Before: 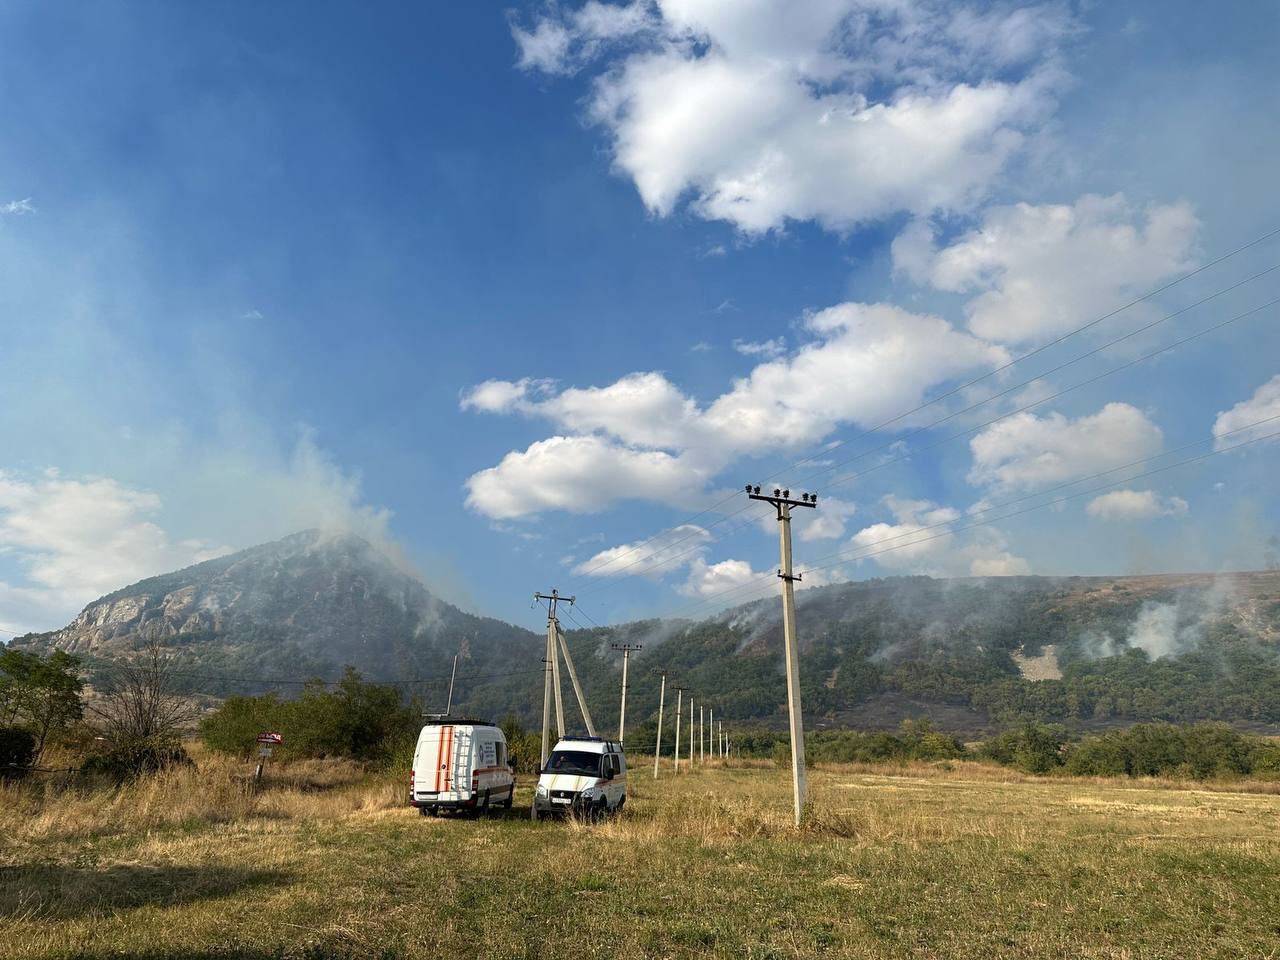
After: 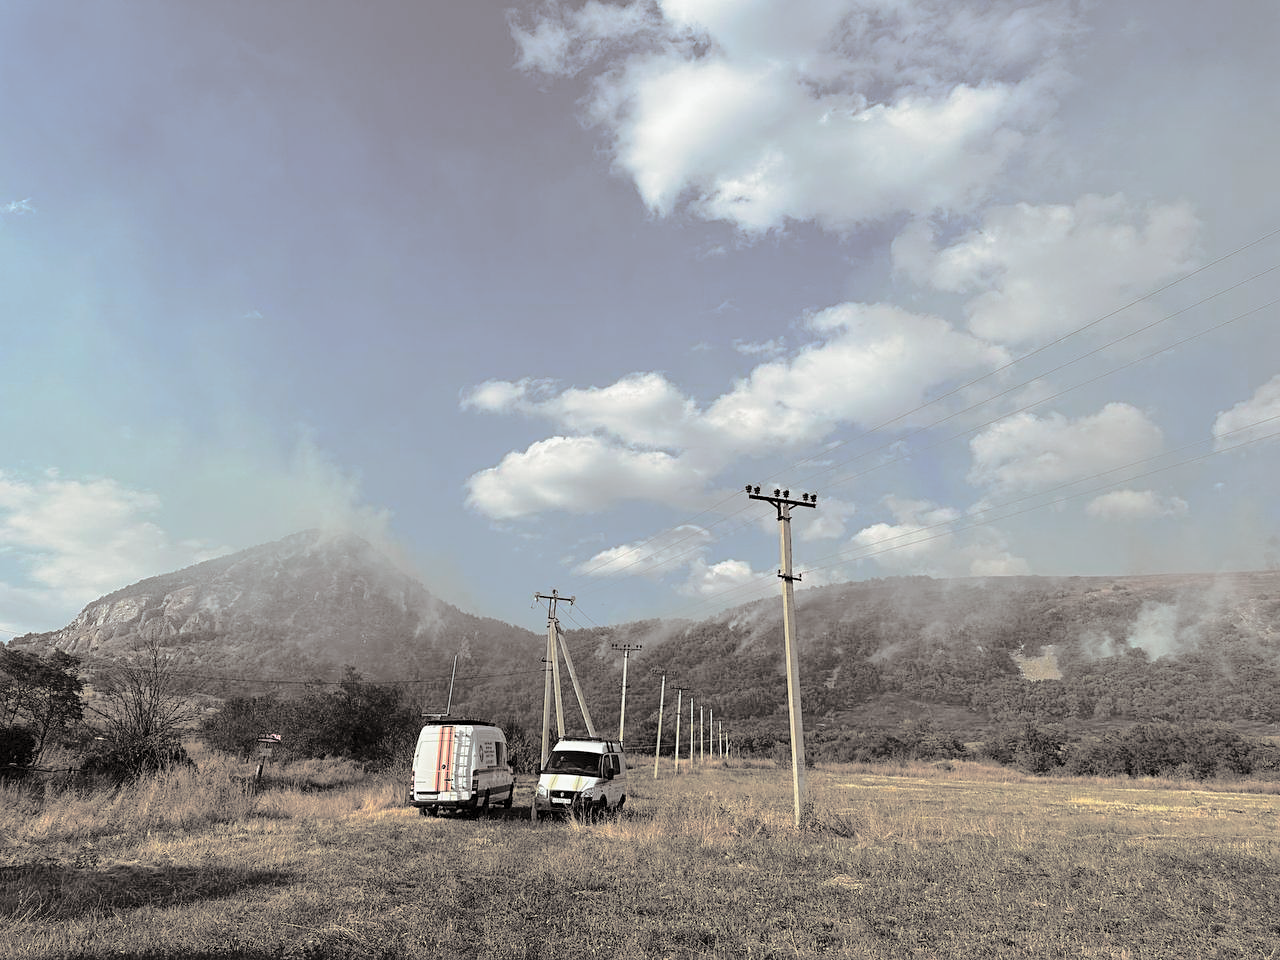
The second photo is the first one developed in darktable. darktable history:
split-toning: shadows › hue 26°, shadows › saturation 0.09, highlights › hue 40°, highlights › saturation 0.18, balance -63, compress 0%
sharpen: amount 0.2
contrast brightness saturation: brightness 0.13
tone curve: curves: ch0 [(0, 0.003) (0.211, 0.174) (0.482, 0.519) (0.843, 0.821) (0.992, 0.971)]; ch1 [(0, 0) (0.276, 0.206) (0.393, 0.364) (0.482, 0.477) (0.506, 0.5) (0.523, 0.523) (0.572, 0.592) (0.695, 0.767) (1, 1)]; ch2 [(0, 0) (0.438, 0.456) (0.498, 0.497) (0.536, 0.527) (0.562, 0.584) (0.619, 0.602) (0.698, 0.698) (1, 1)], color space Lab, independent channels, preserve colors none
